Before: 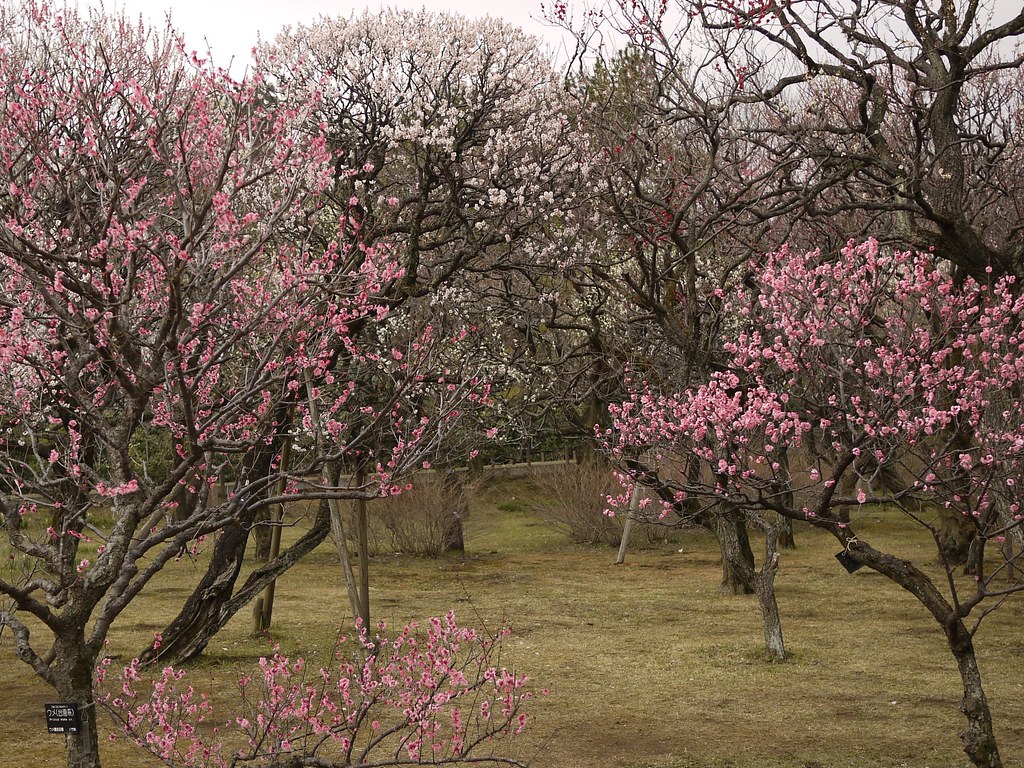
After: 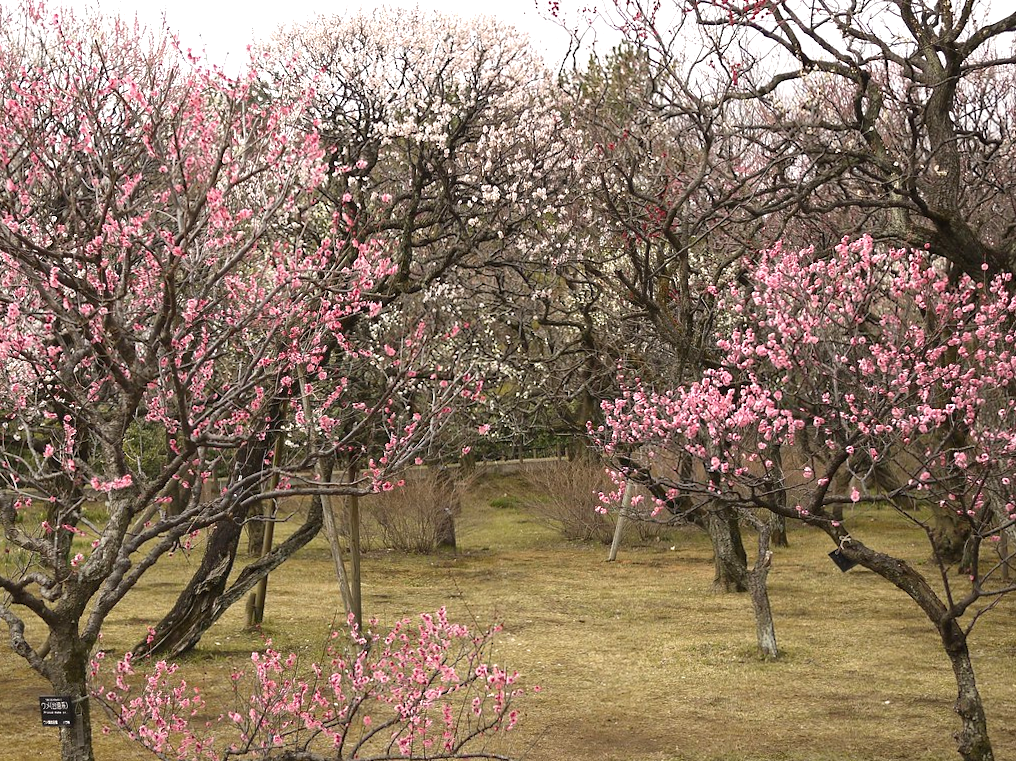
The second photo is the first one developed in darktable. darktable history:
exposure: black level correction 0, exposure 0.7 EV, compensate exposure bias true, compensate highlight preservation false
rotate and perspective: rotation 0.192°, lens shift (horizontal) -0.015, crop left 0.005, crop right 0.996, crop top 0.006, crop bottom 0.99
